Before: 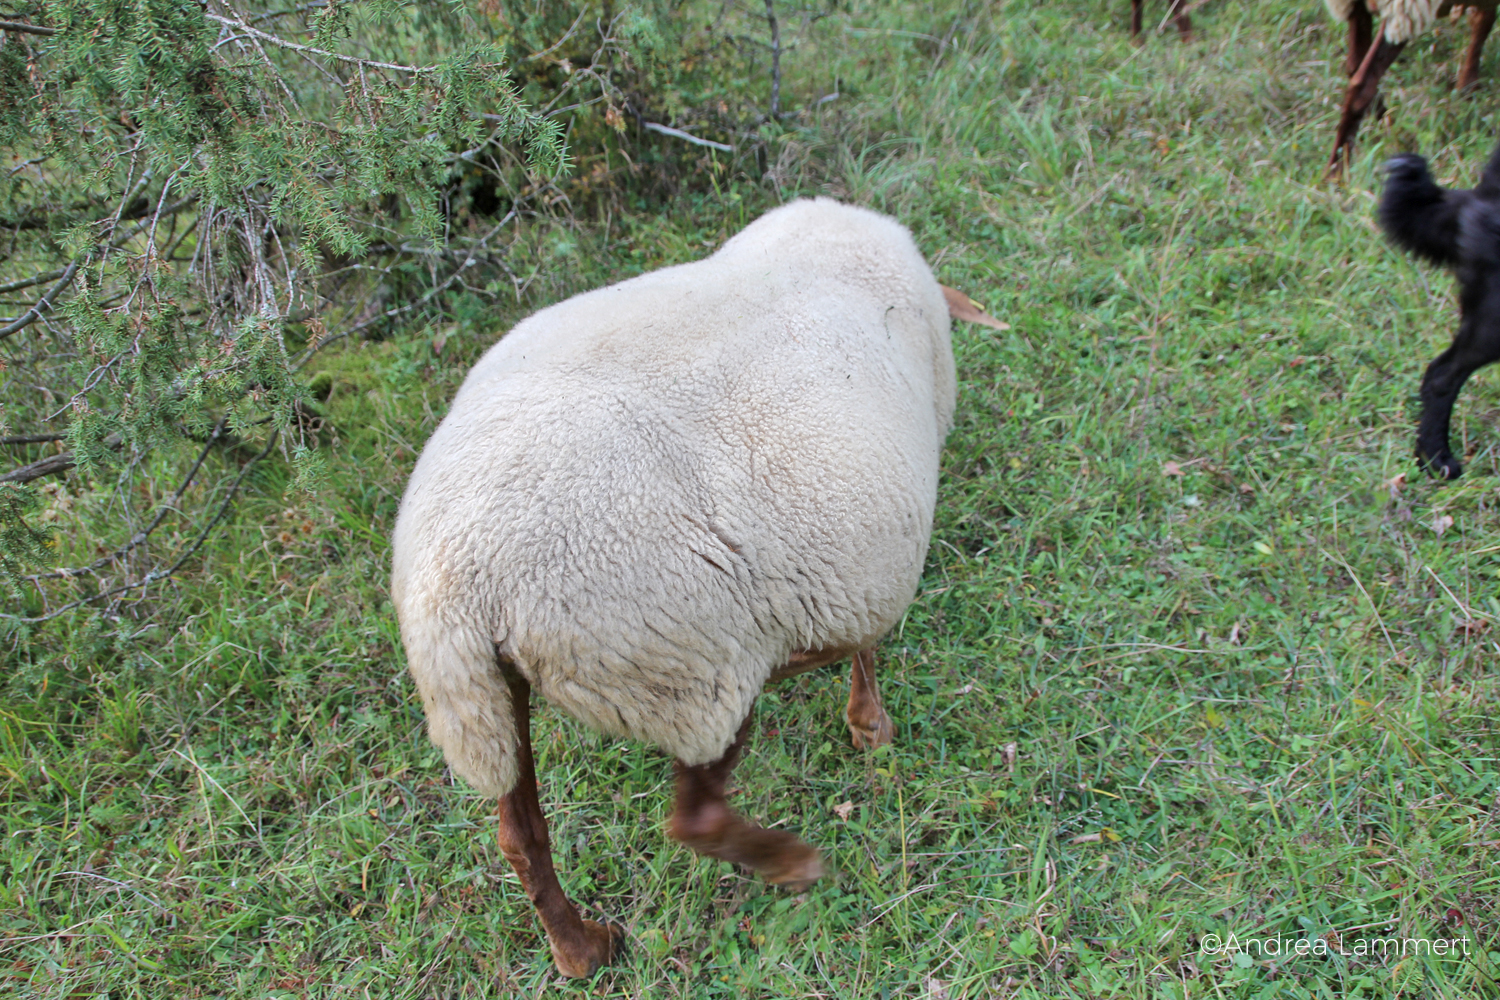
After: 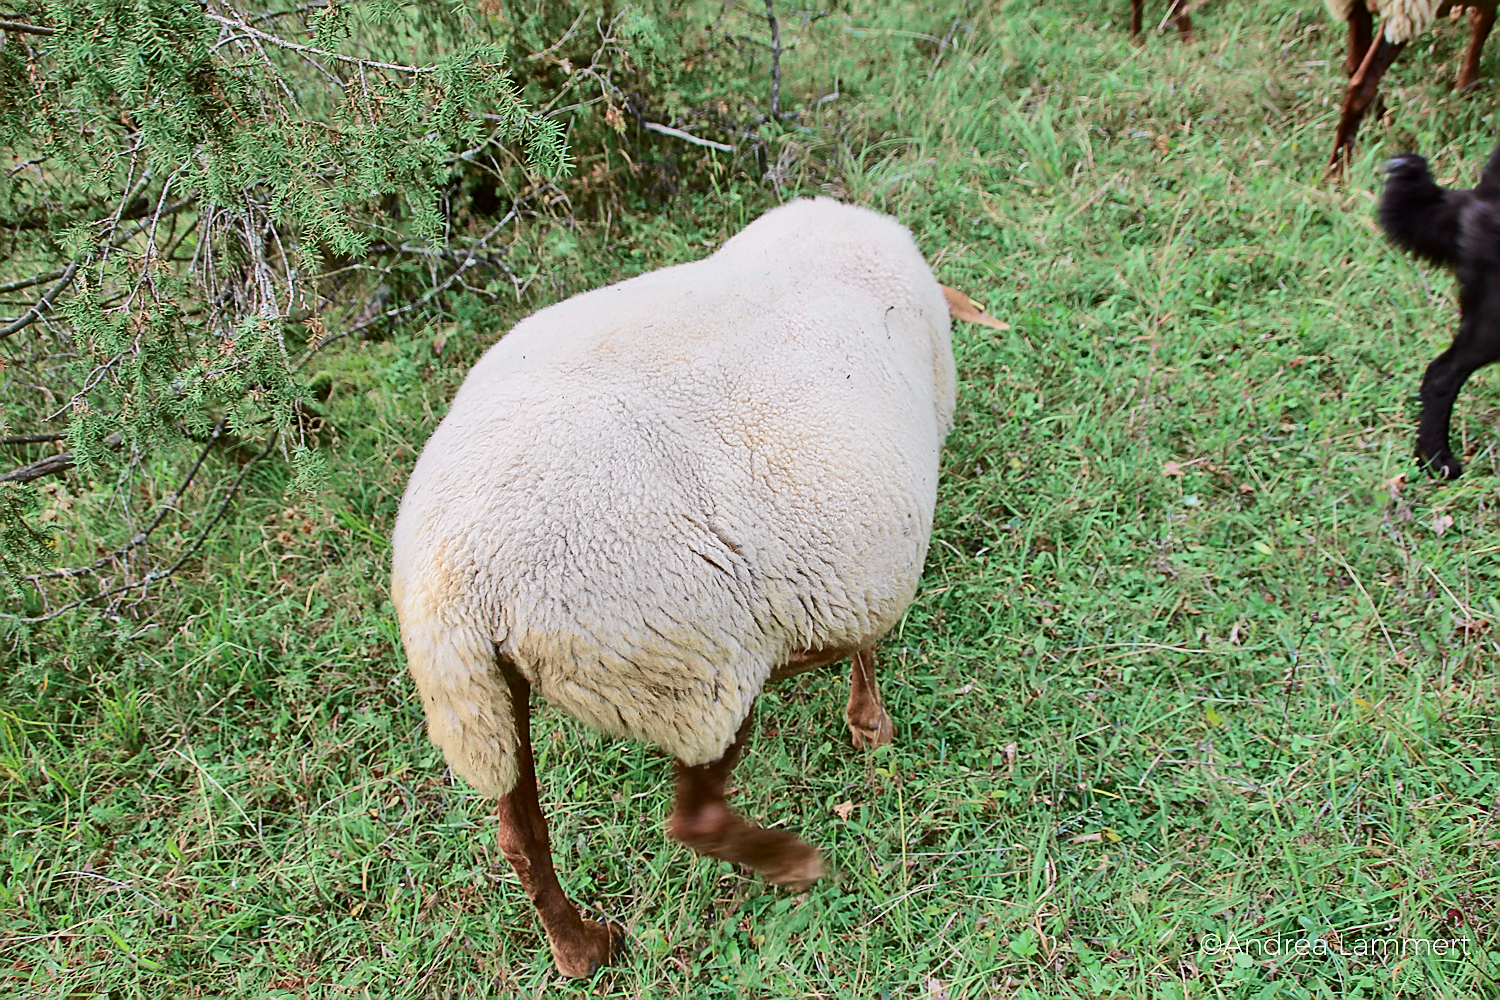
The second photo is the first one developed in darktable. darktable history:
contrast brightness saturation: contrast 0.03, brightness -0.04
tone curve: curves: ch0 [(0, 0.006) (0.184, 0.172) (0.405, 0.46) (0.456, 0.528) (0.634, 0.728) (0.877, 0.89) (0.984, 0.935)]; ch1 [(0, 0) (0.443, 0.43) (0.492, 0.495) (0.566, 0.582) (0.595, 0.606) (0.608, 0.609) (0.65, 0.677) (1, 1)]; ch2 [(0, 0) (0.33, 0.301) (0.421, 0.443) (0.447, 0.489) (0.492, 0.495) (0.537, 0.583) (0.586, 0.591) (0.663, 0.686) (1, 1)], color space Lab, independent channels, preserve colors none
sharpen: radius 1.4, amount 1.25, threshold 0.7
